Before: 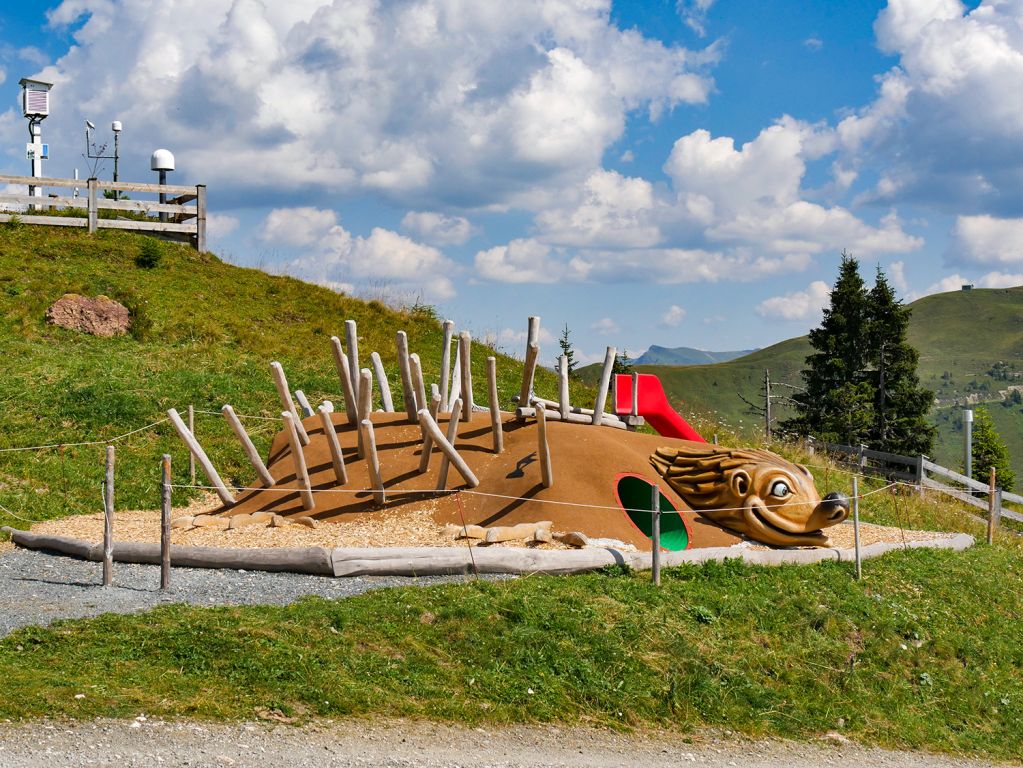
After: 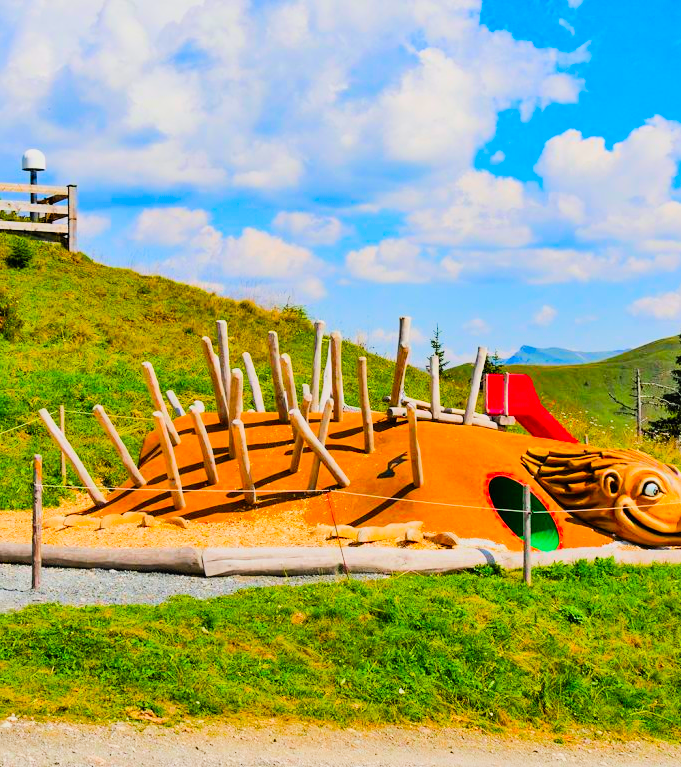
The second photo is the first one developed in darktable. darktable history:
crop and rotate: left 12.648%, right 20.685%
contrast brightness saturation: contrast 0.2, brightness 0.2, saturation 0.8
filmic rgb: black relative exposure -7.65 EV, white relative exposure 4.56 EV, hardness 3.61
color balance rgb: perceptual saturation grading › global saturation 25%, perceptual brilliance grading › mid-tones 10%, perceptual brilliance grading › shadows 15%, global vibrance 20%
